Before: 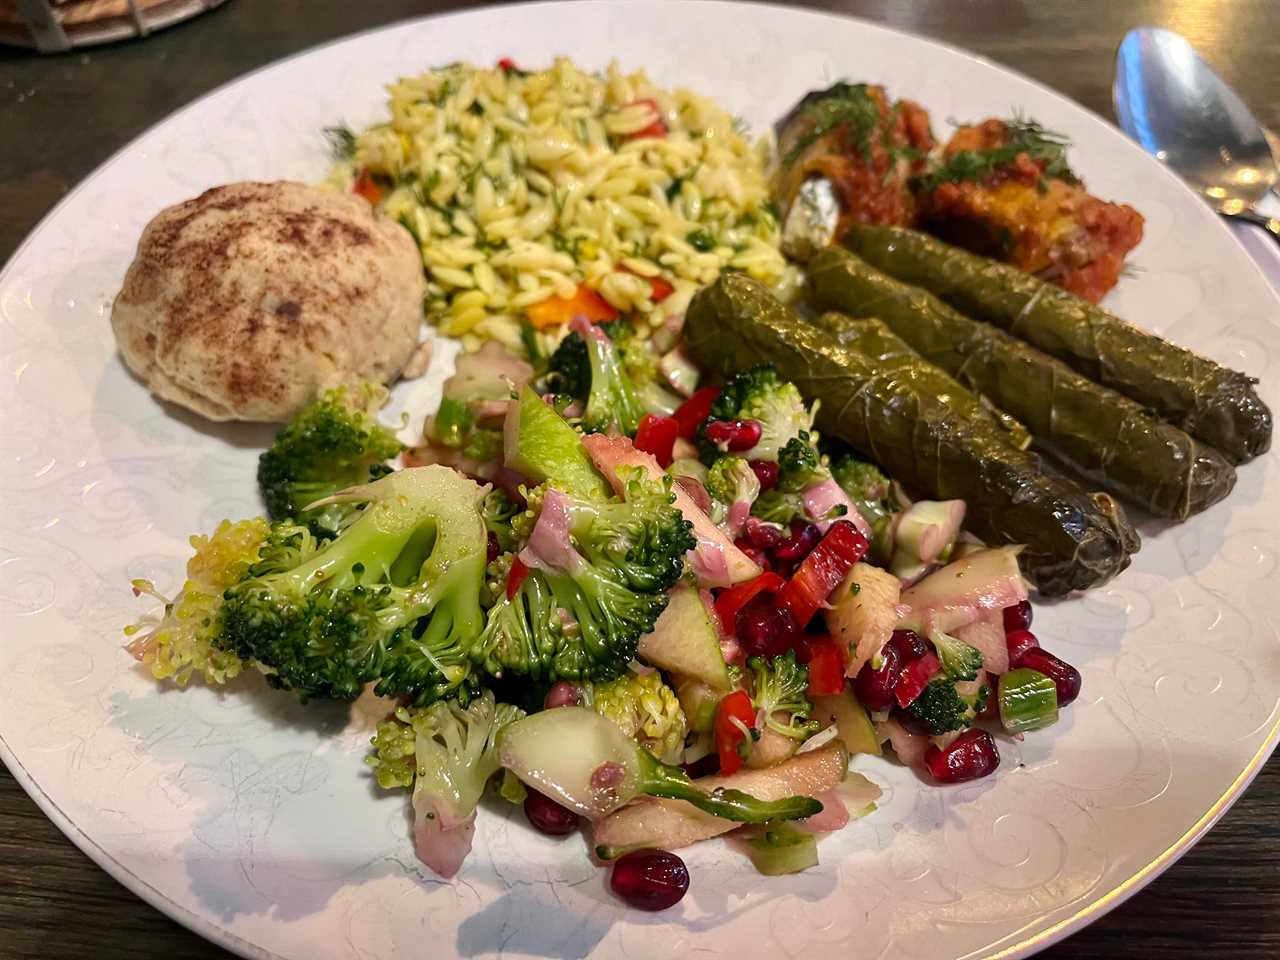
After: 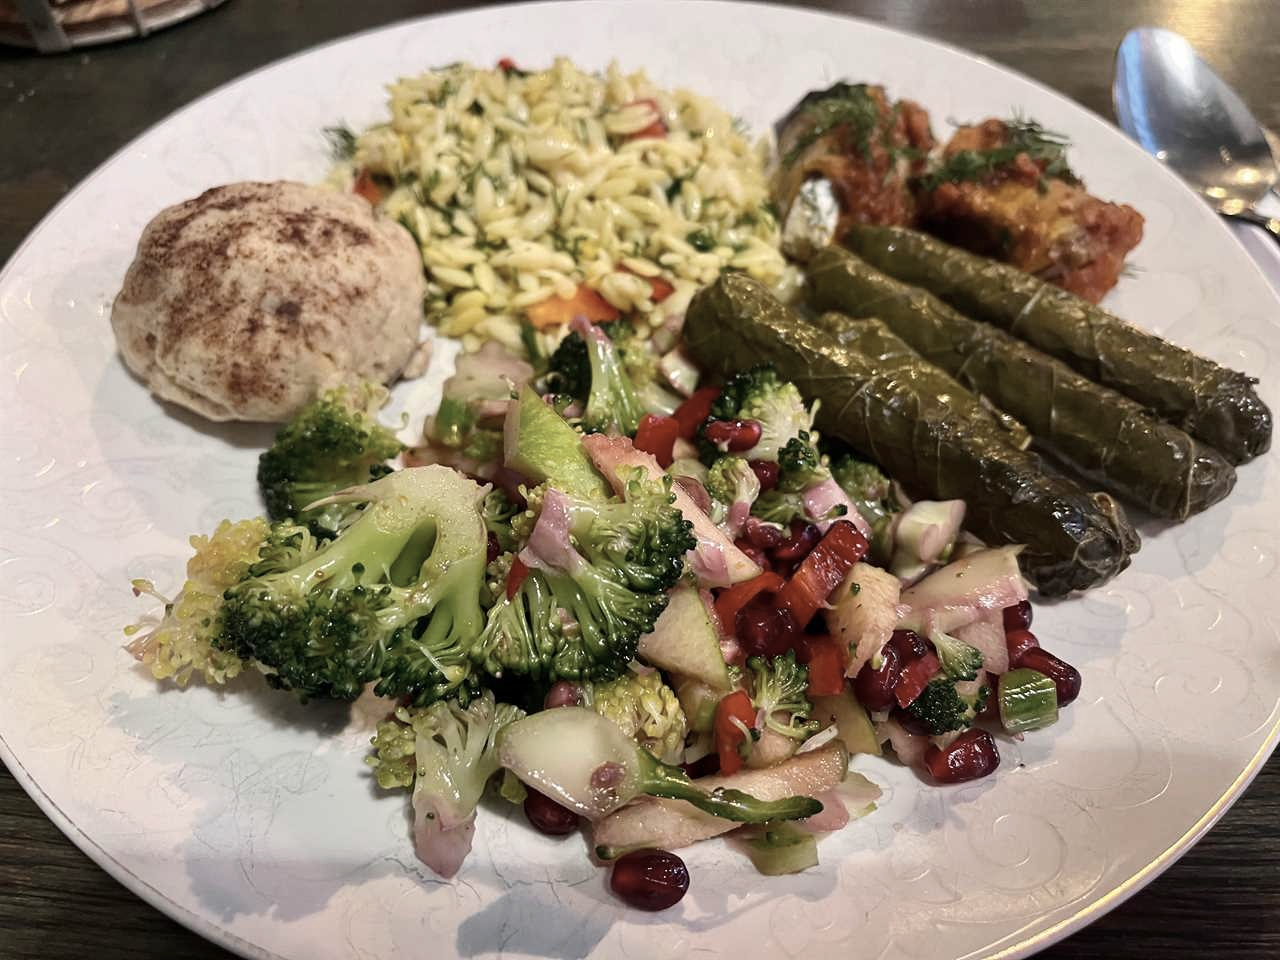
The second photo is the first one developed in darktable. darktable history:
white balance: emerald 1
contrast brightness saturation: contrast 0.1, saturation -0.36
